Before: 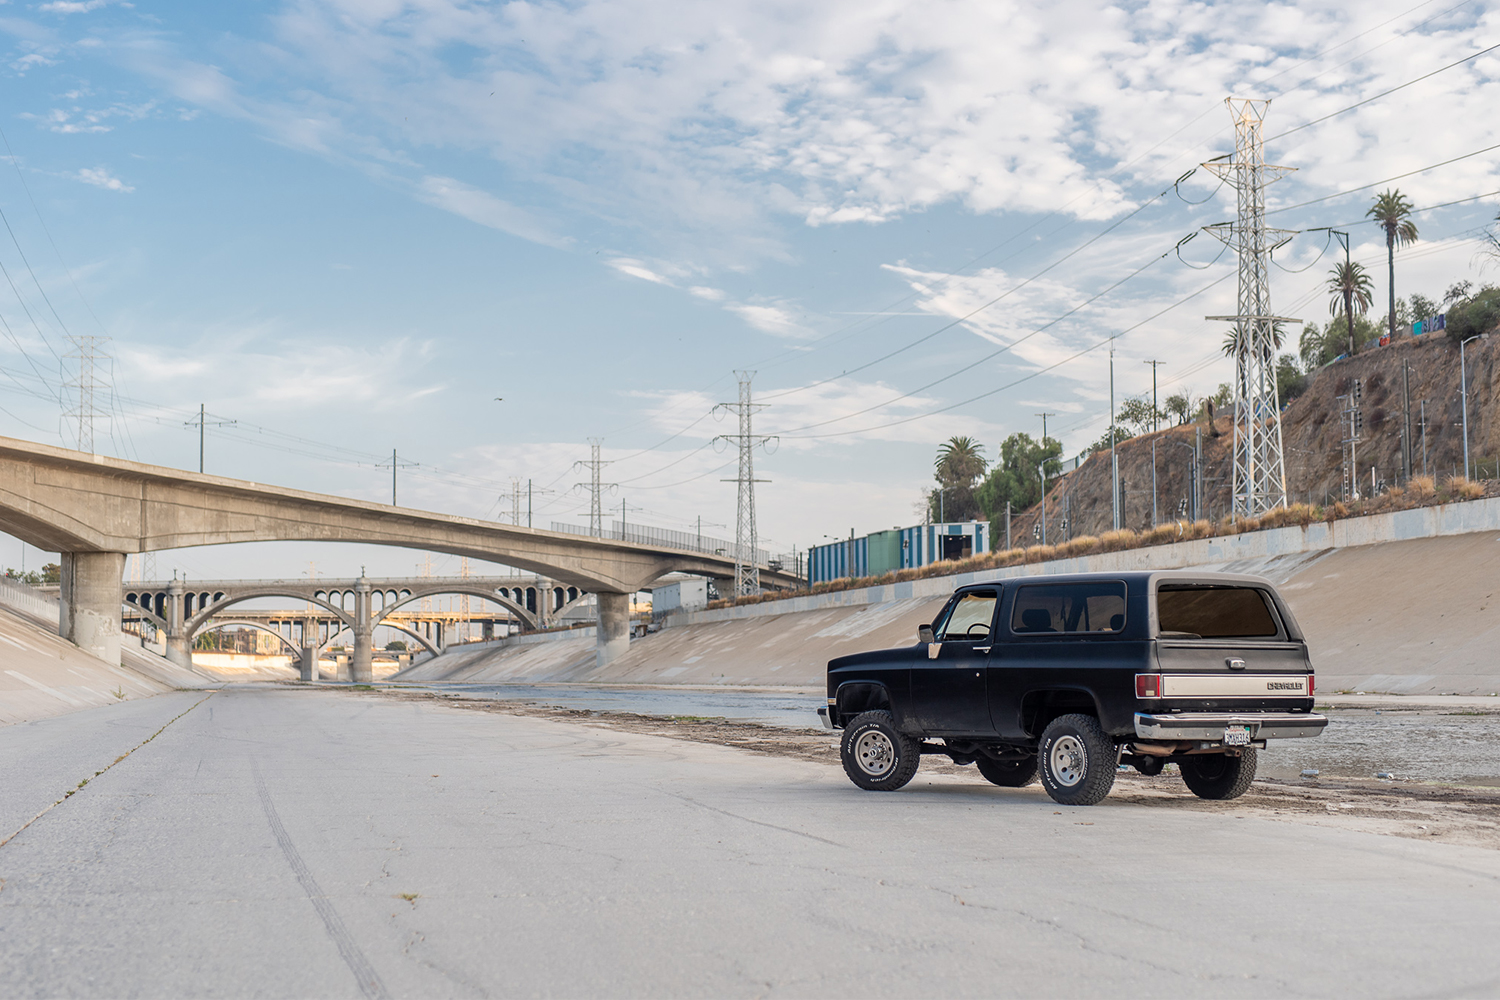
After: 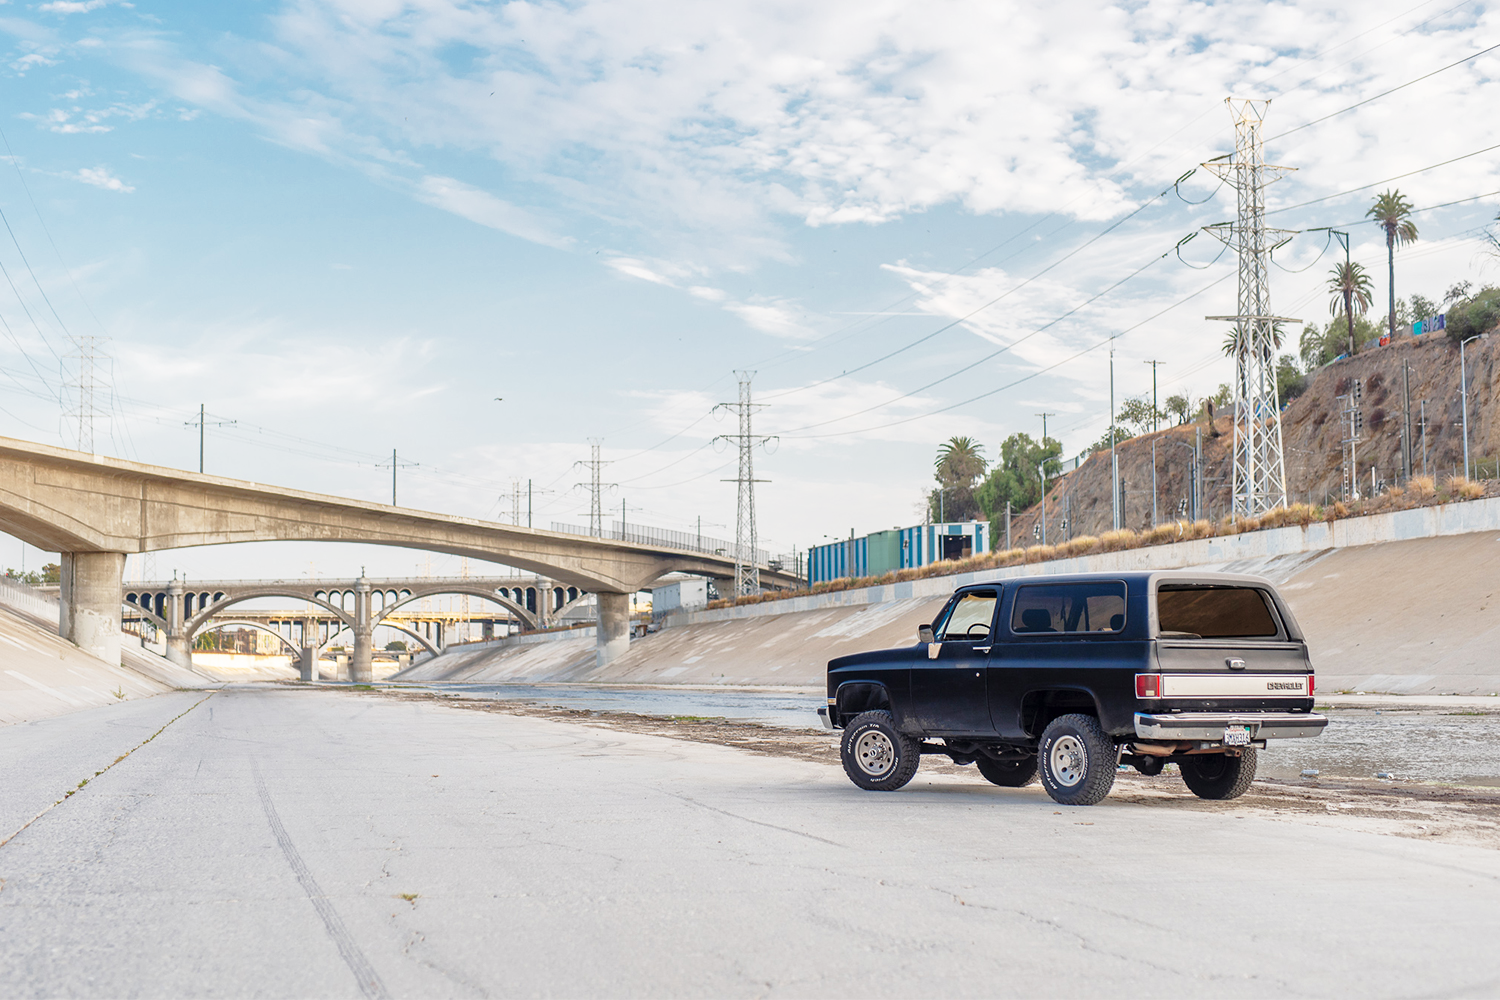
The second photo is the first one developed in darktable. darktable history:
base curve: curves: ch0 [(0, 0) (0.028, 0.03) (0.121, 0.232) (0.46, 0.748) (0.859, 0.968) (1, 1)], preserve colors none
shadows and highlights: on, module defaults
